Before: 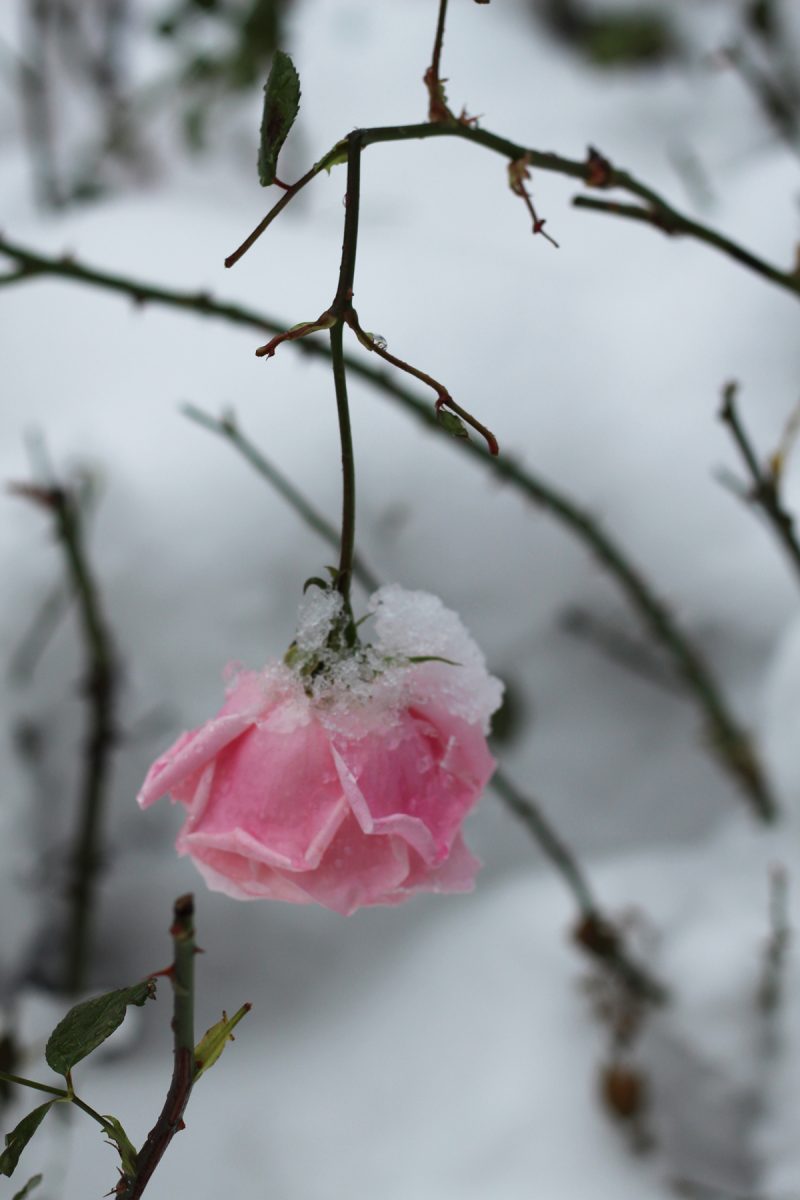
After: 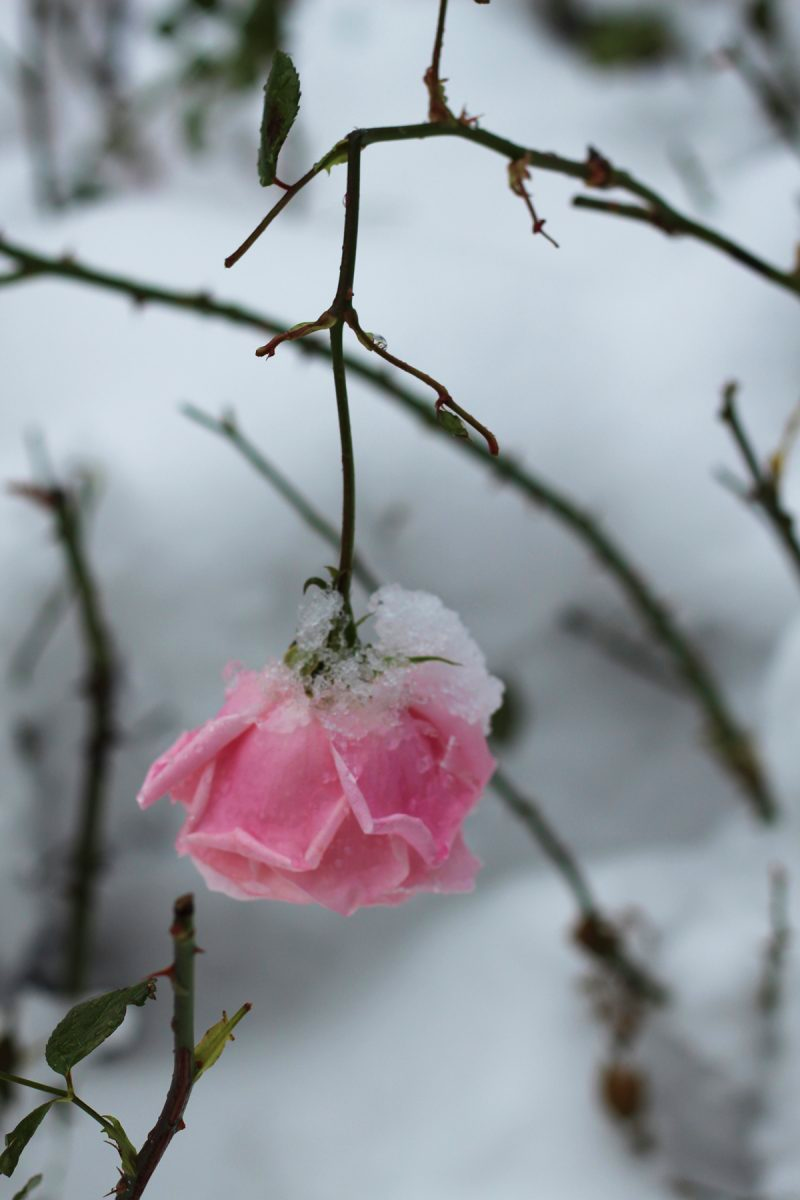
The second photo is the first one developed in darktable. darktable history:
velvia: strength 24.33%
